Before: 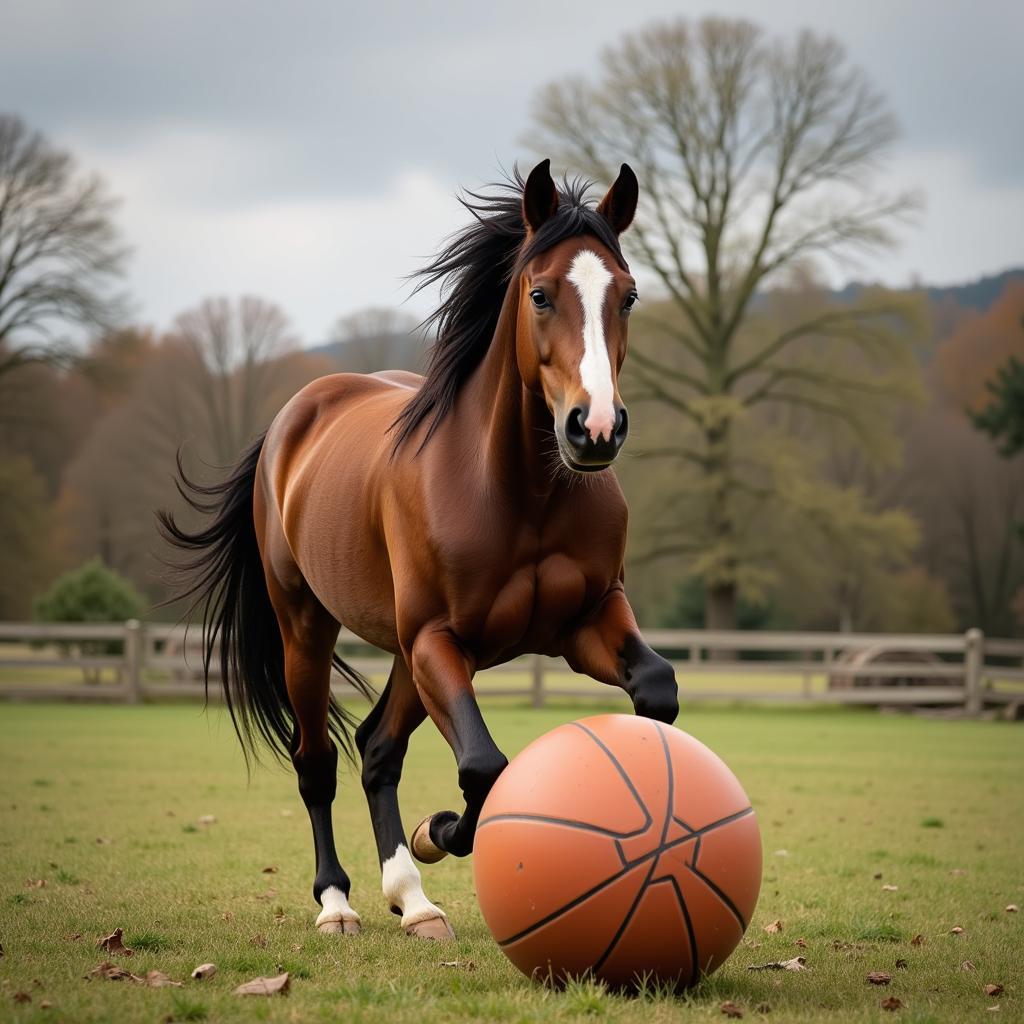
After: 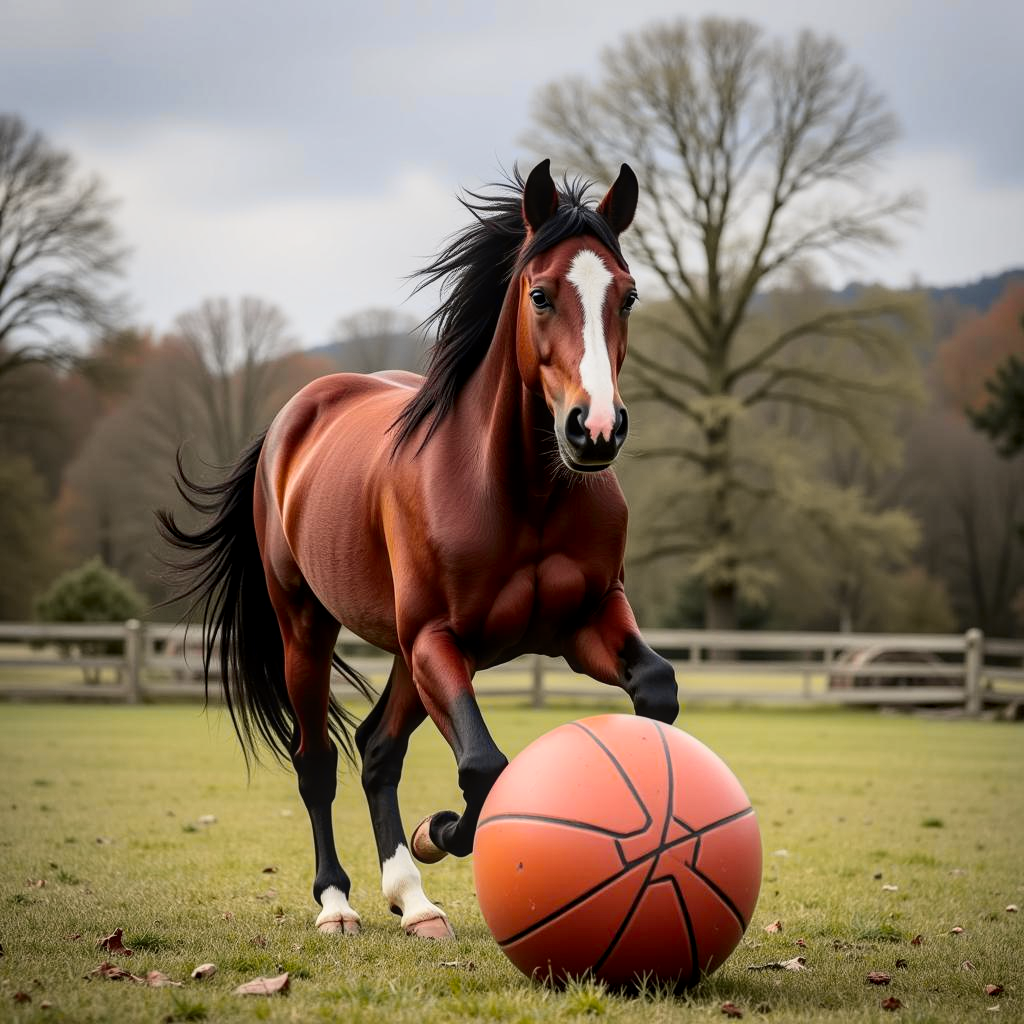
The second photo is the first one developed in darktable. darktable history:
tone curve: curves: ch0 [(0, 0) (0.087, 0.054) (0.281, 0.245) (0.506, 0.526) (0.8, 0.824) (0.994, 0.955)]; ch1 [(0, 0) (0.27, 0.195) (0.406, 0.435) (0.452, 0.474) (0.495, 0.5) (0.514, 0.508) (0.563, 0.584) (0.654, 0.689) (1, 1)]; ch2 [(0, 0) (0.269, 0.299) (0.459, 0.441) (0.498, 0.499) (0.523, 0.52) (0.551, 0.549) (0.633, 0.625) (0.659, 0.681) (0.718, 0.764) (1, 1)], color space Lab, independent channels, preserve colors none
local contrast: on, module defaults
